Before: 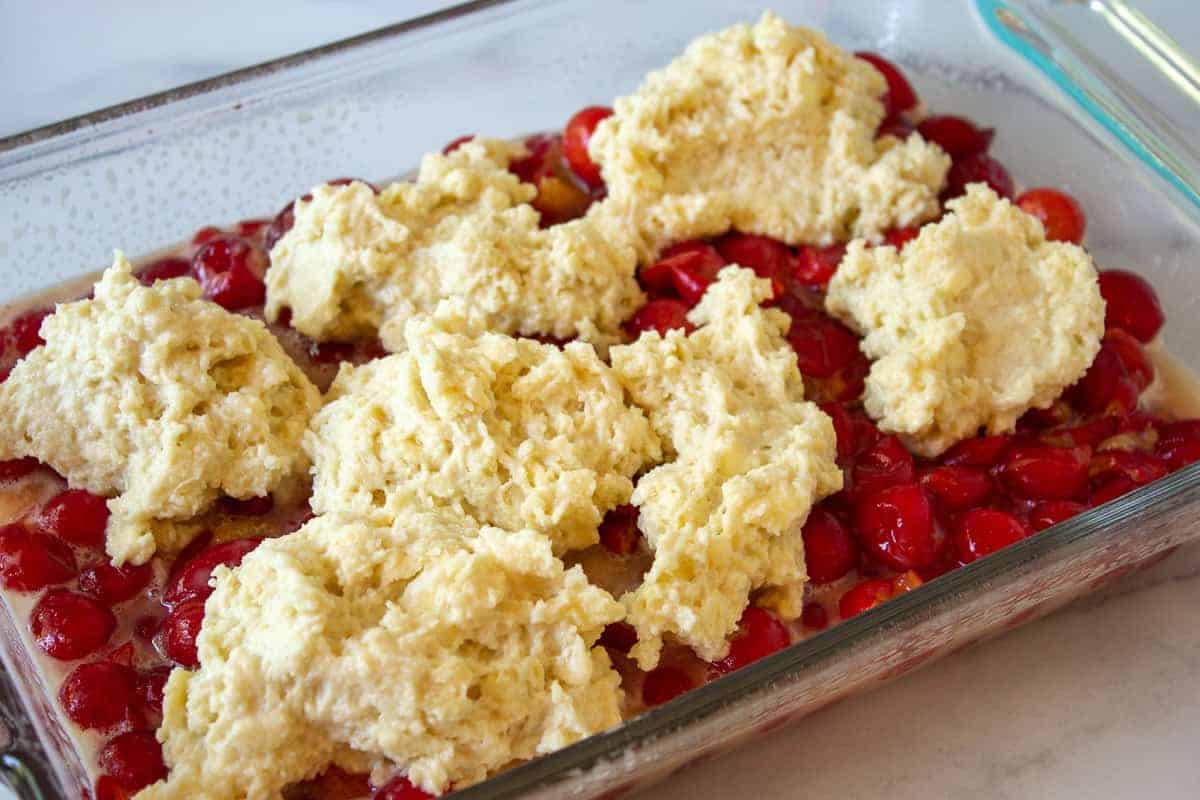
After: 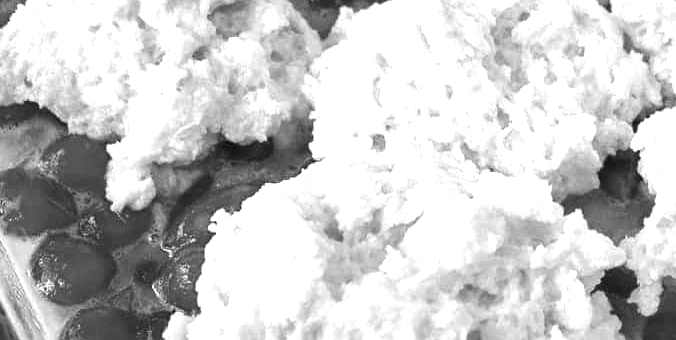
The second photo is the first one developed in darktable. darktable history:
monochrome: on, module defaults
crop: top 44.483%, right 43.593%, bottom 12.892%
grain: coarseness 0.09 ISO, strength 10%
exposure: black level correction 0, exposure 0.9 EV, compensate highlight preservation false
